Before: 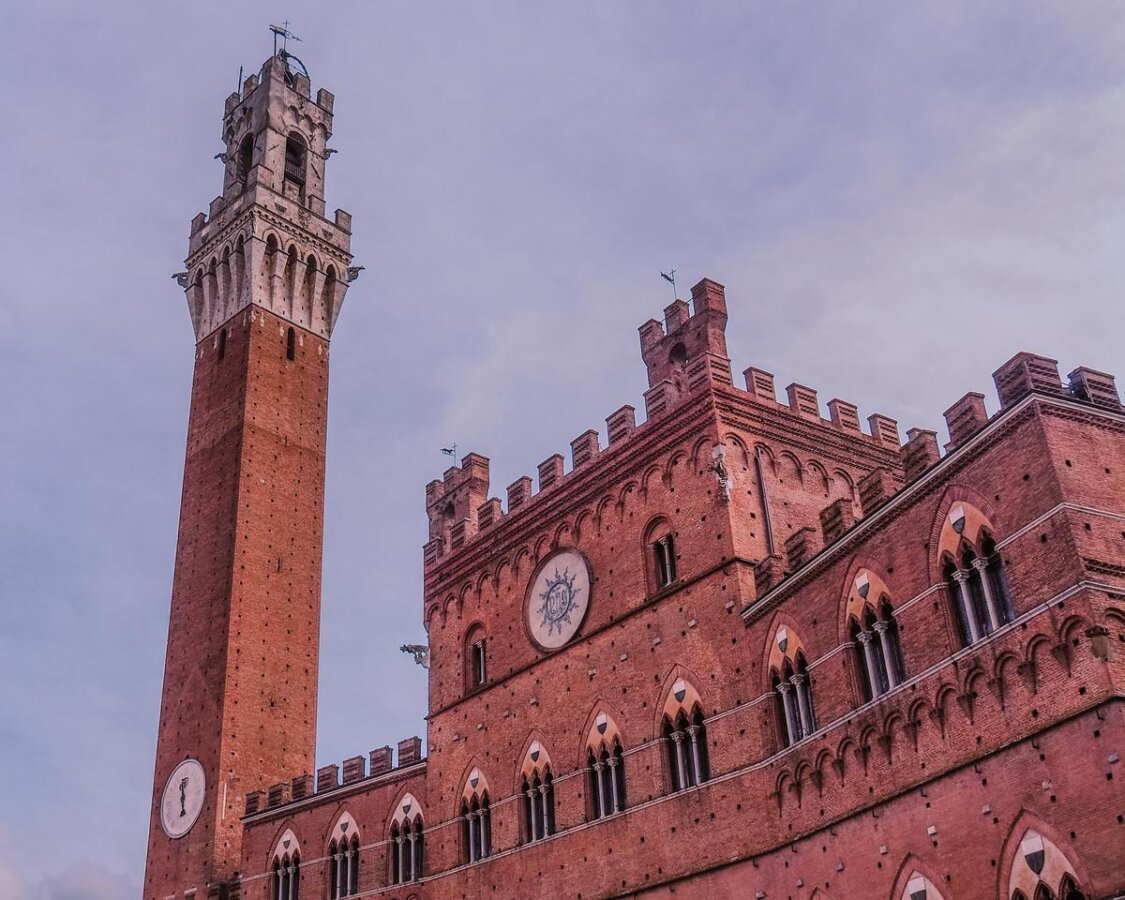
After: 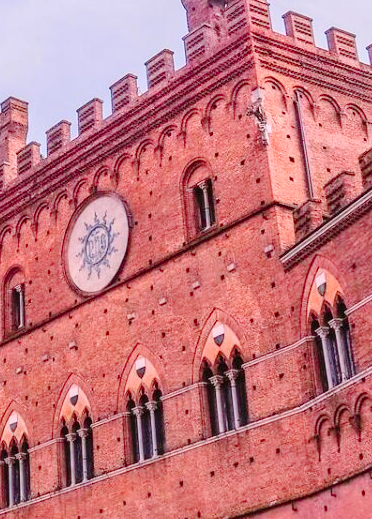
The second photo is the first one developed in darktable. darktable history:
crop: left 41.056%, top 39.605%, right 25.838%, bottom 2.645%
exposure: exposure 0.188 EV, compensate exposure bias true, compensate highlight preservation false
tone curve: curves: ch0 [(0, 0) (0.091, 0.077) (0.389, 0.458) (0.745, 0.82) (0.844, 0.908) (0.909, 0.942) (1, 0.973)]; ch1 [(0, 0) (0.437, 0.404) (0.5, 0.5) (0.529, 0.556) (0.58, 0.603) (0.616, 0.649) (1, 1)]; ch2 [(0, 0) (0.442, 0.415) (0.5, 0.5) (0.535, 0.557) (0.585, 0.62) (1, 1)], preserve colors none
levels: levels [0, 0.43, 0.984]
